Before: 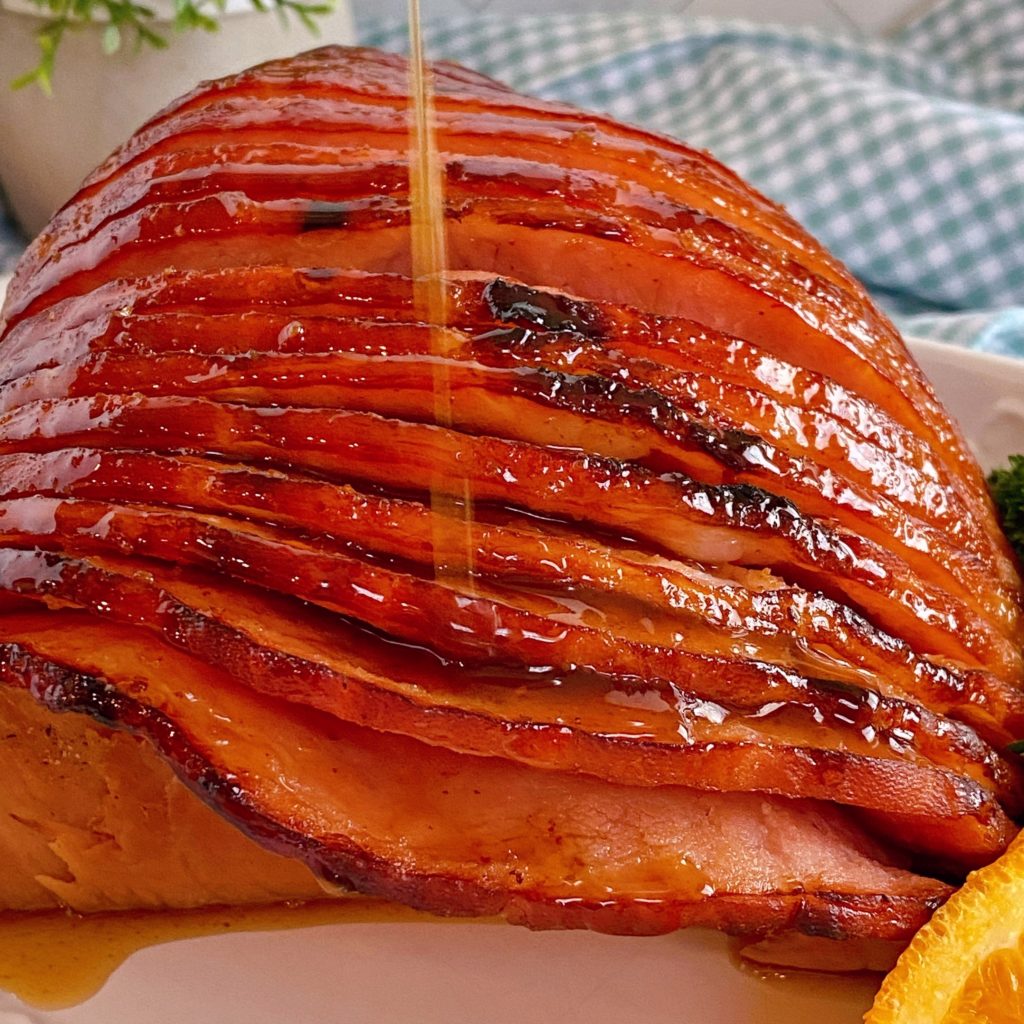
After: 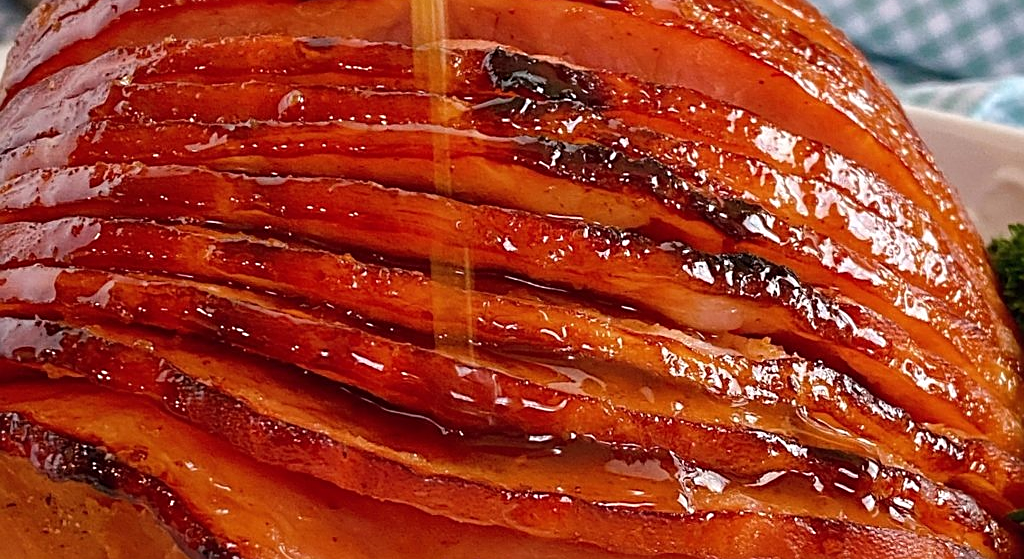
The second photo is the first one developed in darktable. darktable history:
sharpen: on, module defaults
crop and rotate: top 22.579%, bottom 22.783%
